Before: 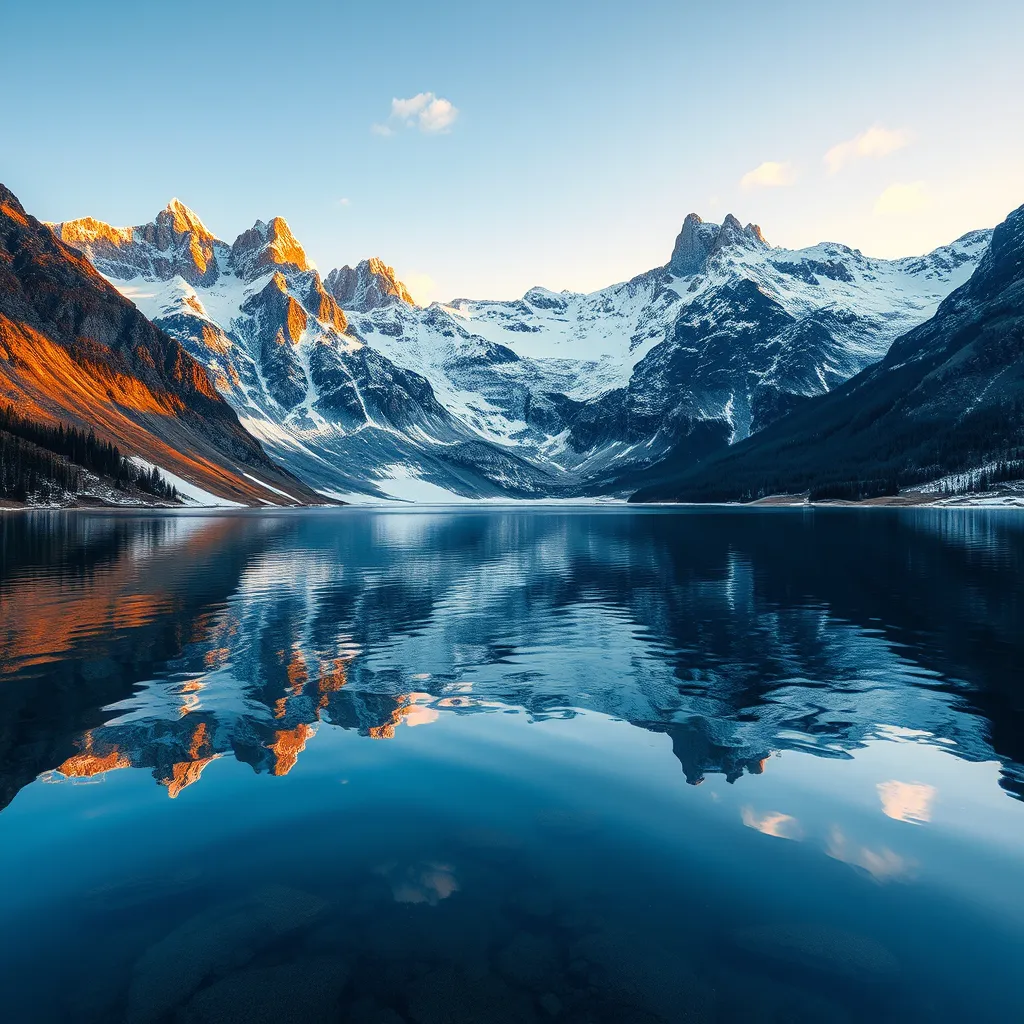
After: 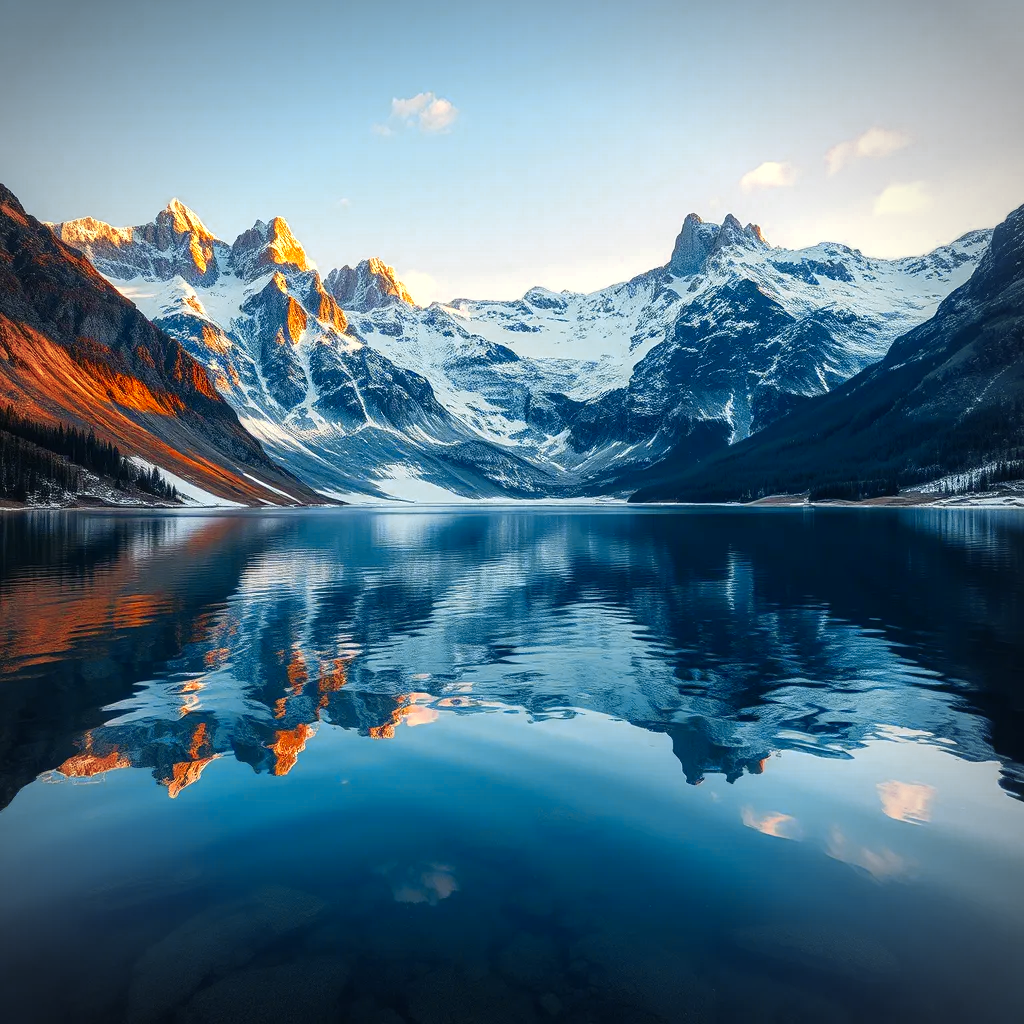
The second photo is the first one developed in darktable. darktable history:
vignetting: automatic ratio true
color zones: curves: ch0 [(0.004, 0.305) (0.261, 0.623) (0.389, 0.399) (0.708, 0.571) (0.947, 0.34)]; ch1 [(0.025, 0.645) (0.229, 0.584) (0.326, 0.551) (0.484, 0.262) (0.757, 0.643)]
